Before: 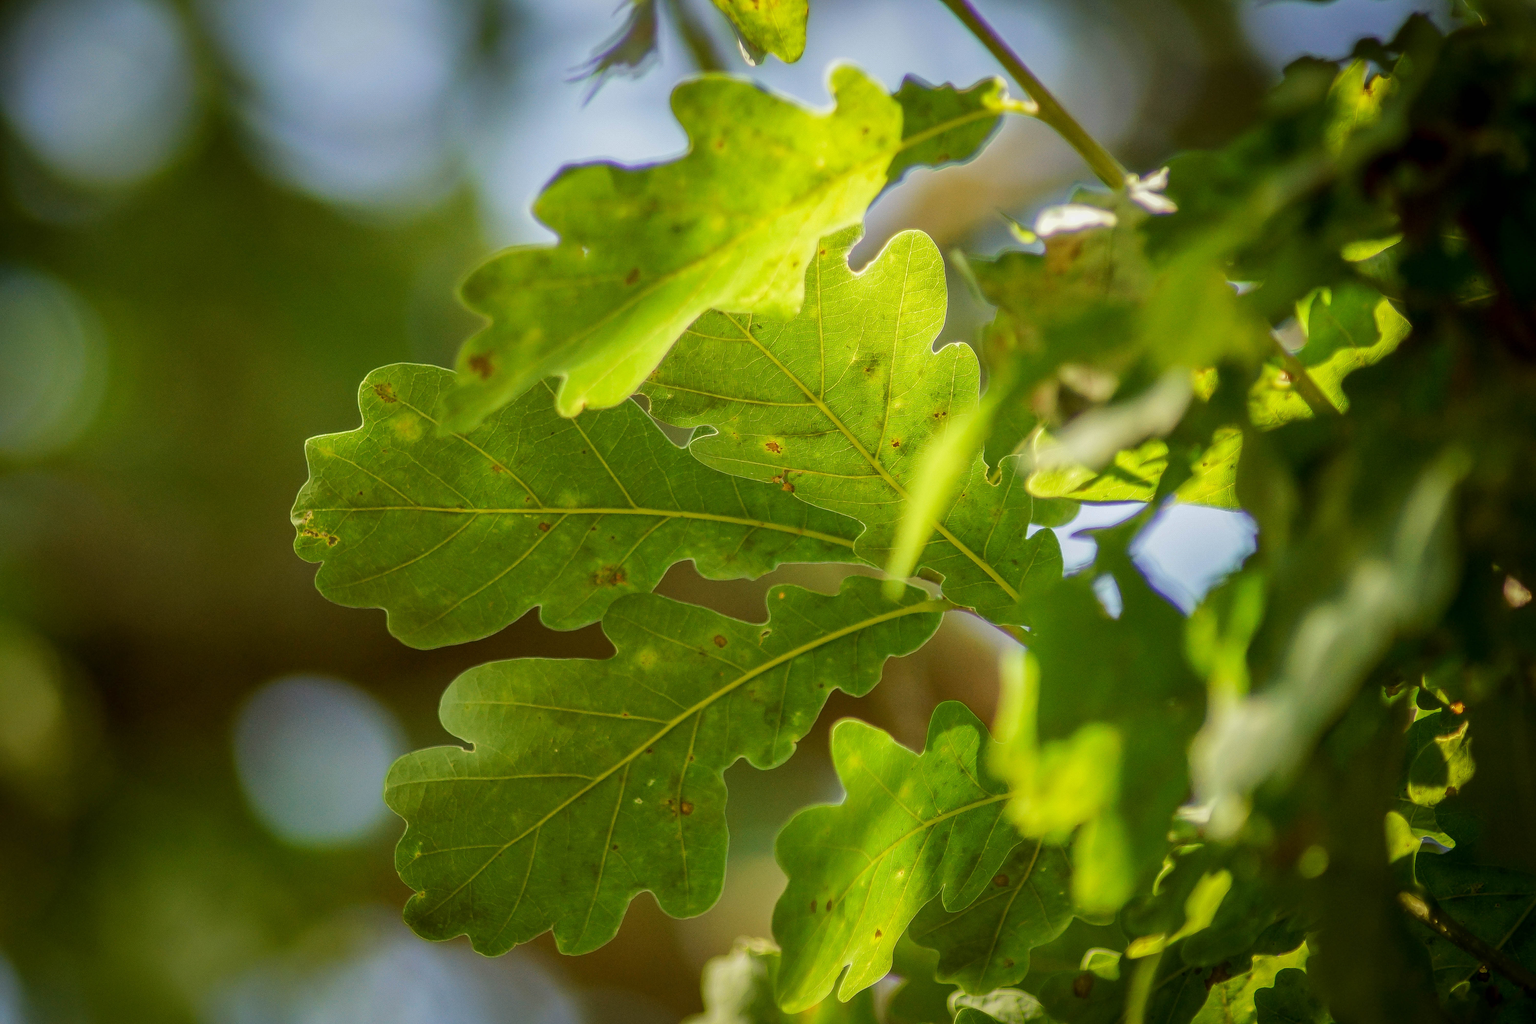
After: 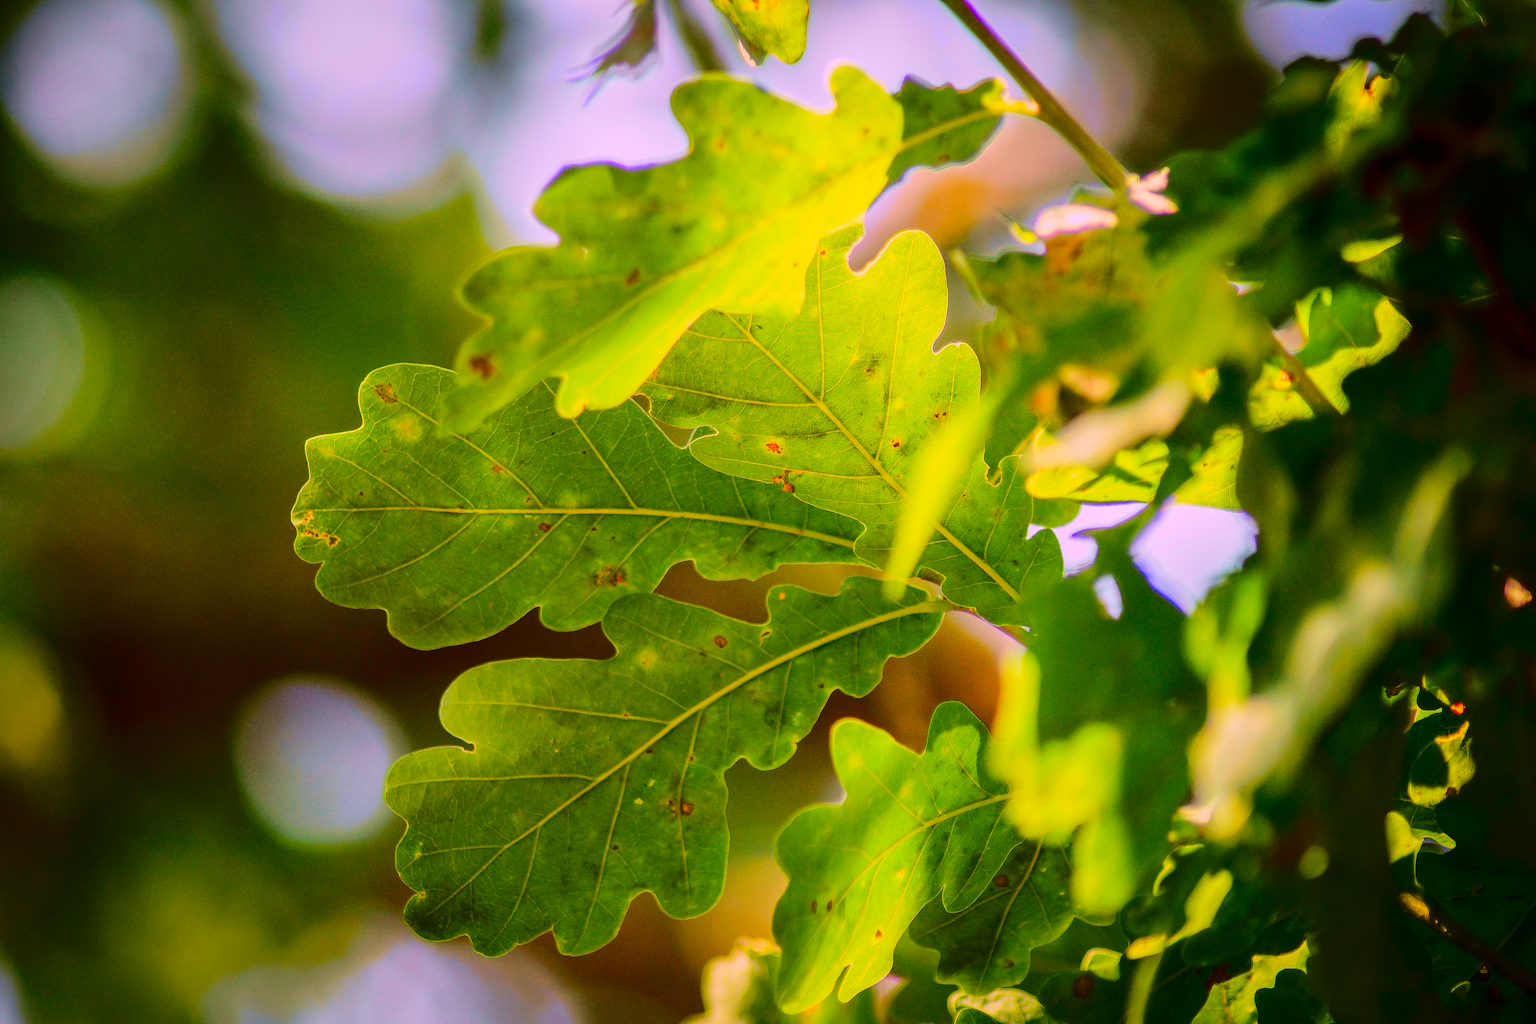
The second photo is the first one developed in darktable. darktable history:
color correction: highlights a* 19.5, highlights b* -11.53, saturation 1.69
tone curve: curves: ch0 [(0, 0.006) (0.184, 0.117) (0.405, 0.46) (0.456, 0.528) (0.634, 0.728) (0.877, 0.89) (0.984, 0.935)]; ch1 [(0, 0) (0.443, 0.43) (0.492, 0.489) (0.566, 0.579) (0.595, 0.625) (0.608, 0.667) (0.65, 0.729) (1, 1)]; ch2 [(0, 0) (0.33, 0.301) (0.421, 0.443) (0.447, 0.489) (0.492, 0.498) (0.537, 0.583) (0.586, 0.591) (0.663, 0.686) (1, 1)], color space Lab, independent channels, preserve colors none
